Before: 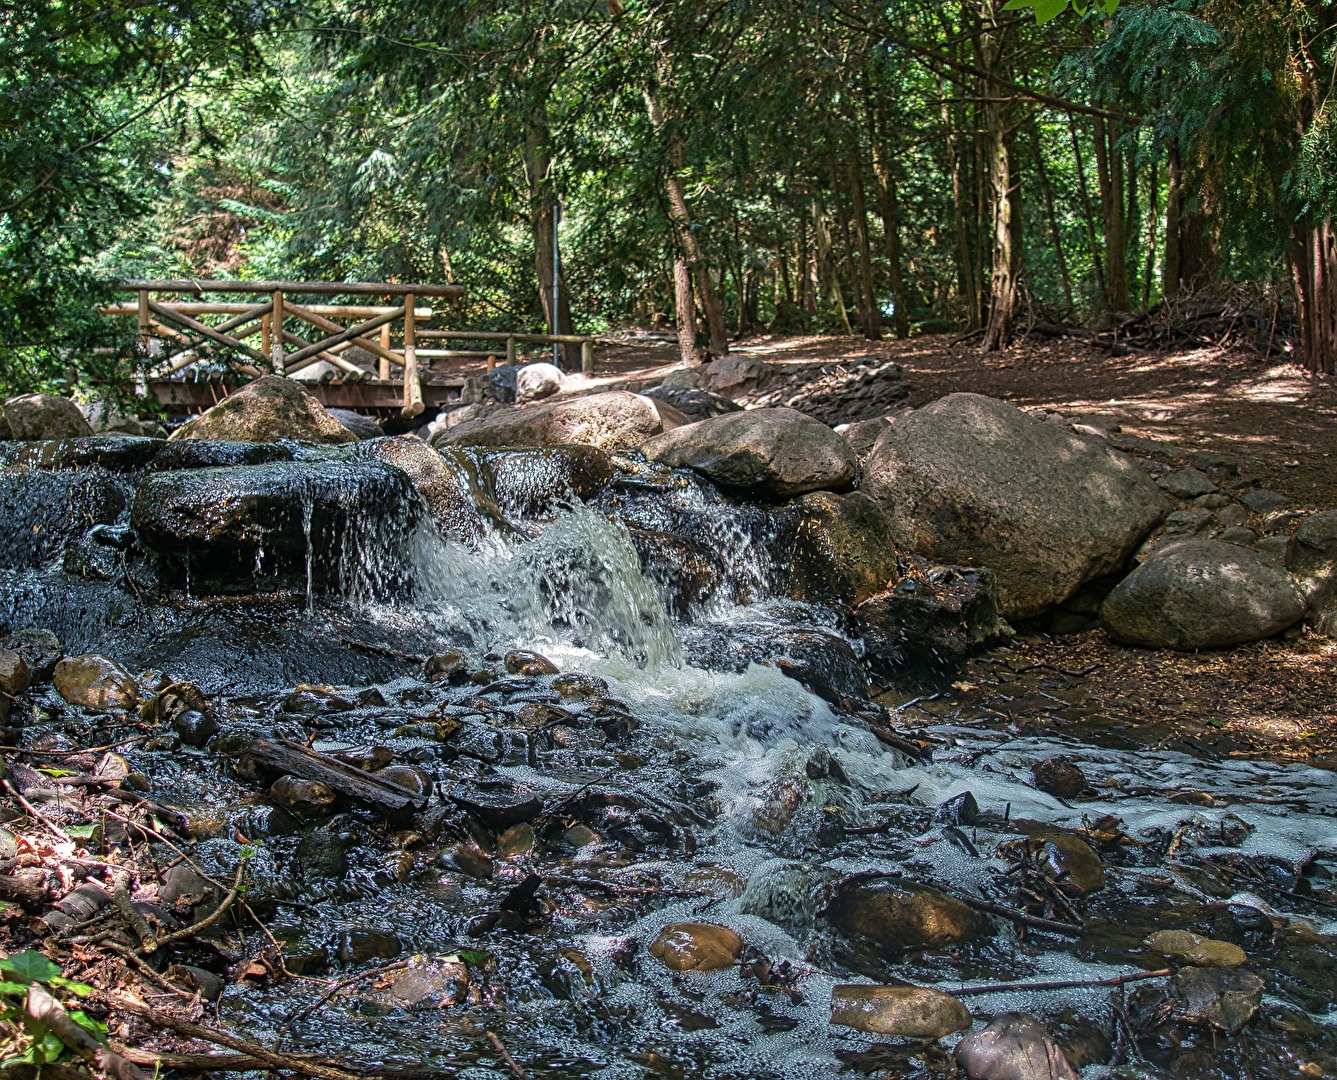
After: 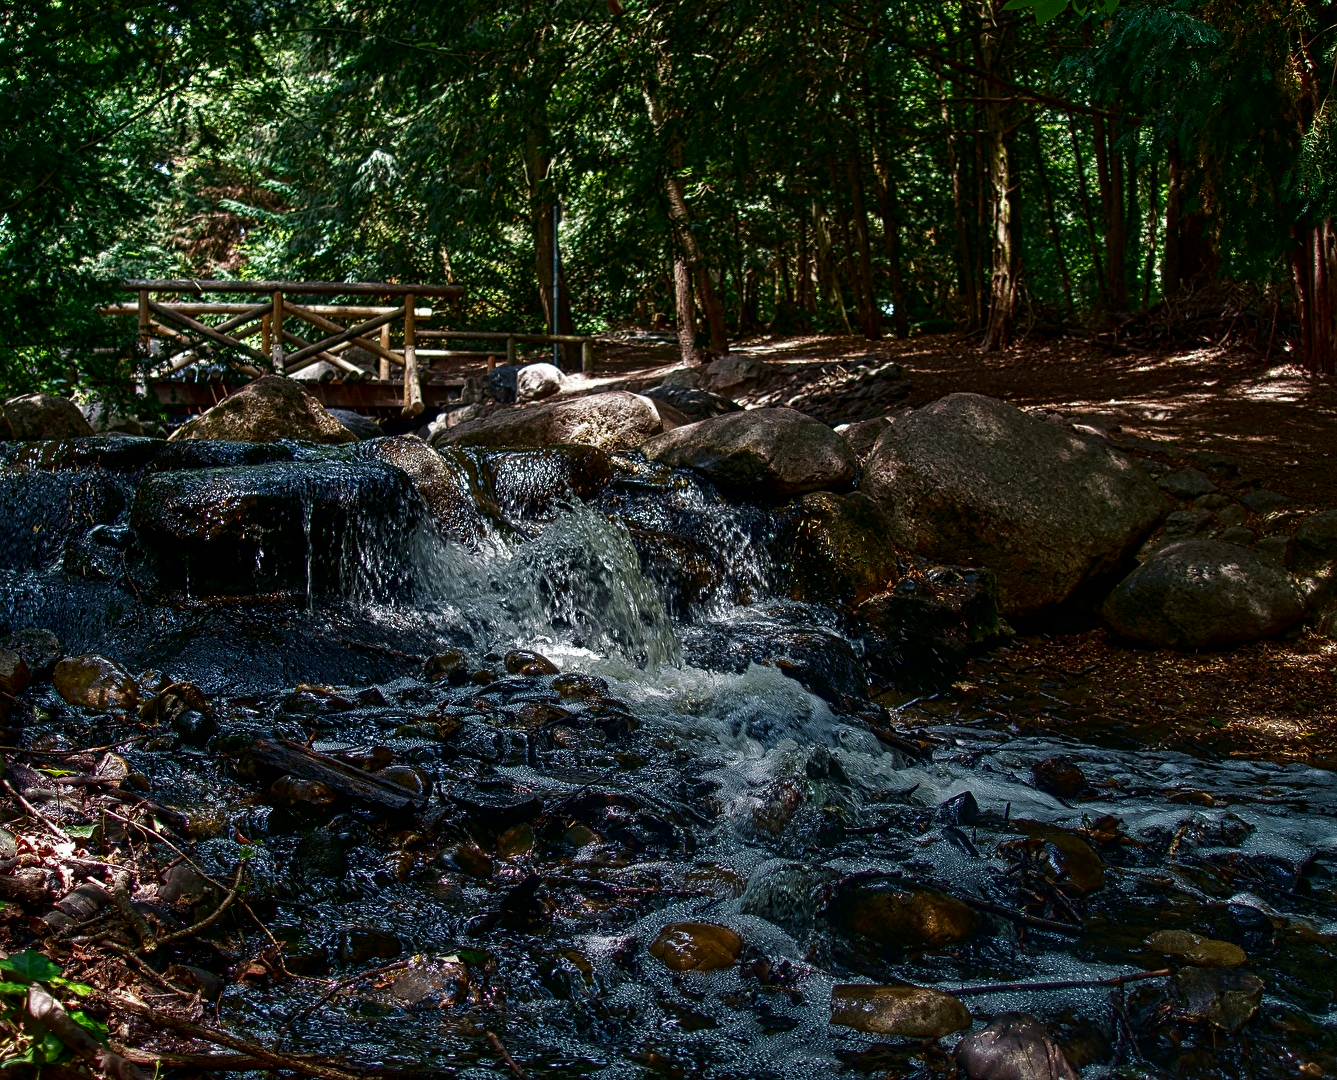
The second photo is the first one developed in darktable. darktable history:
contrast brightness saturation: brightness -0.521
